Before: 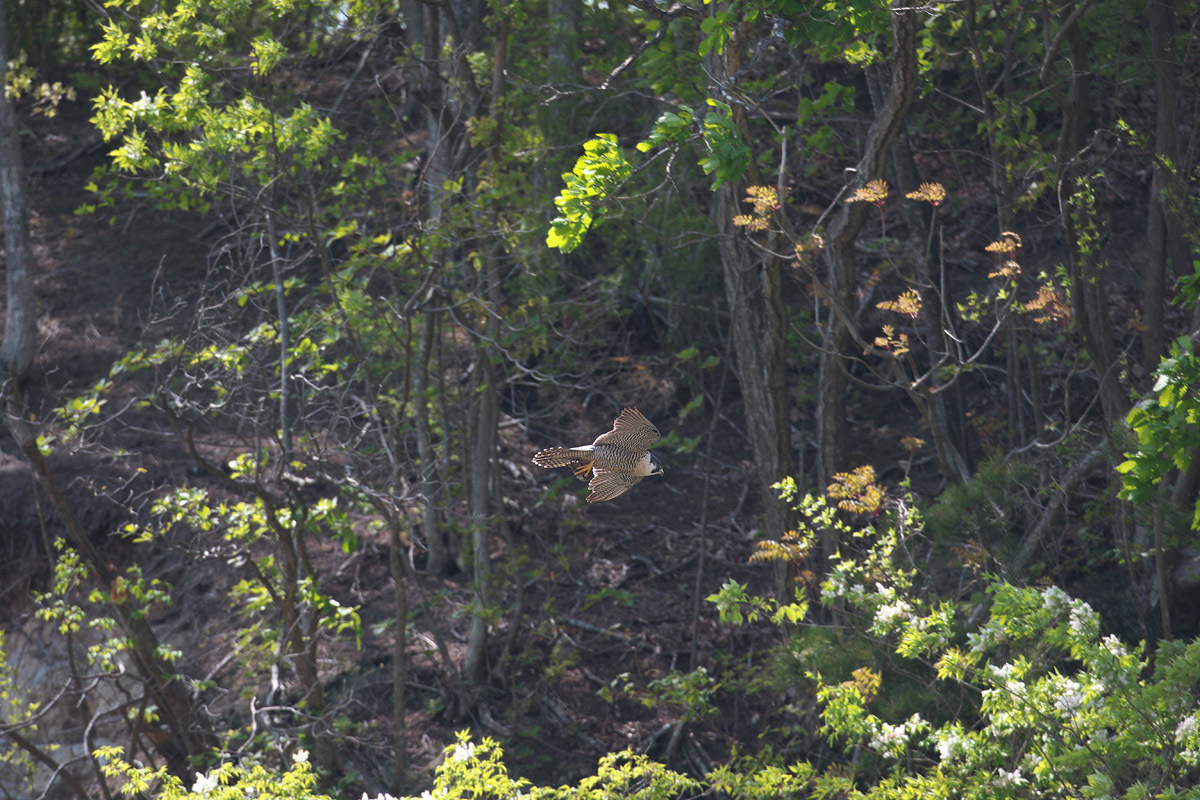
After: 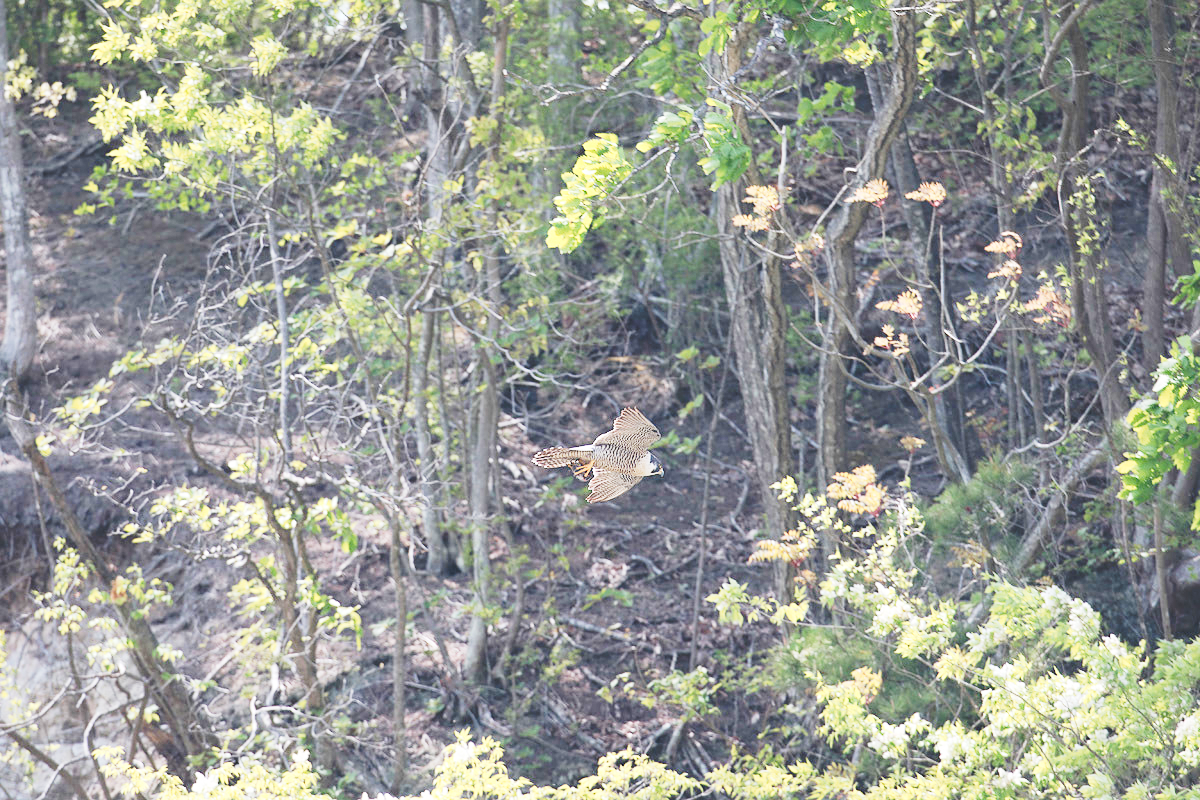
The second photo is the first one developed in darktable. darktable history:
contrast brightness saturation: contrast 0.14, brightness 0.21
sharpen: amount 0.2
tone curve: curves: ch0 [(0, 0) (0.003, 0.004) (0.011, 0.015) (0.025, 0.034) (0.044, 0.061) (0.069, 0.095) (0.1, 0.137) (0.136, 0.187) (0.177, 0.244) (0.224, 0.308) (0.277, 0.415) (0.335, 0.532) (0.399, 0.642) (0.468, 0.747) (0.543, 0.829) (0.623, 0.886) (0.709, 0.924) (0.801, 0.951) (0.898, 0.975) (1, 1)], preserve colors none
